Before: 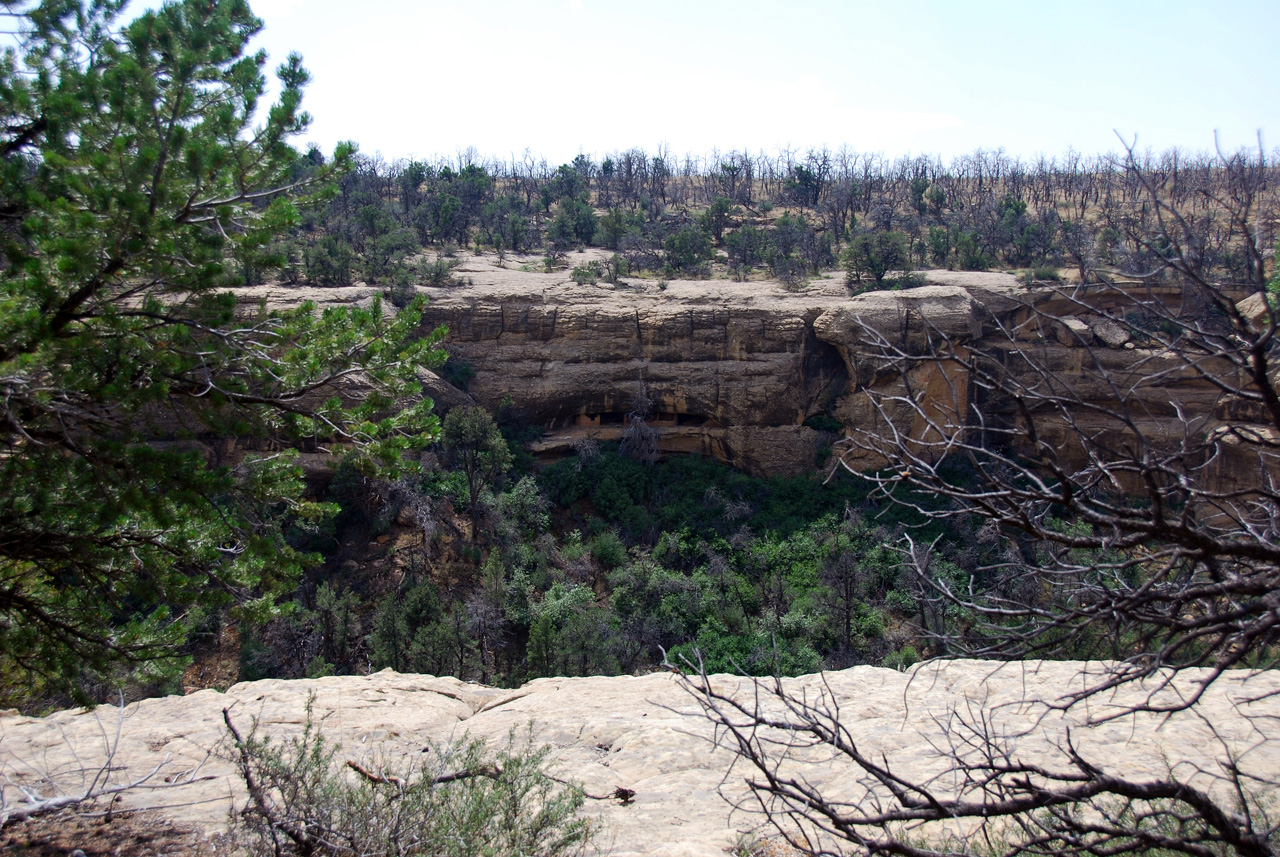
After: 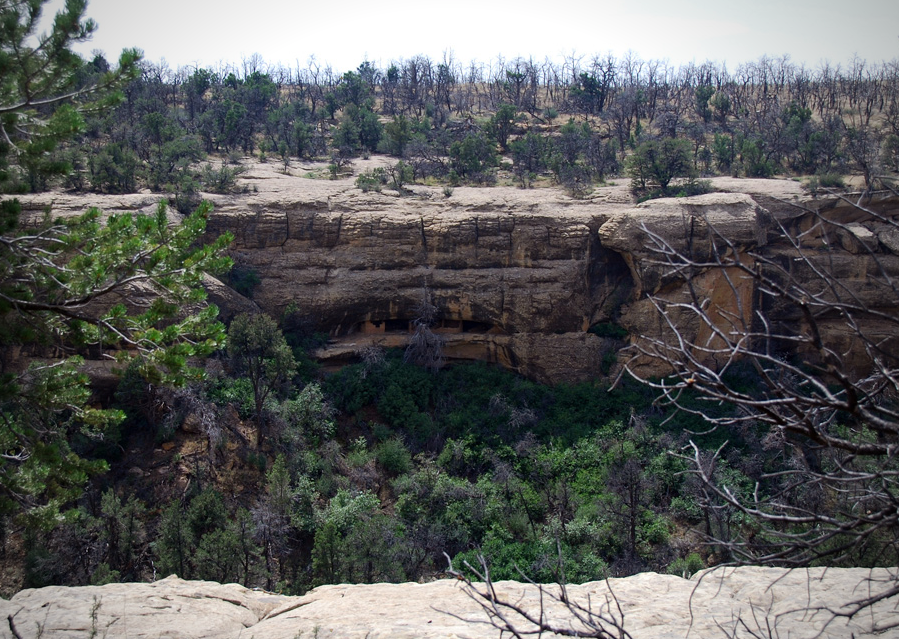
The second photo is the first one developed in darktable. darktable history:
vignetting: fall-off start 75.11%, width/height ratio 1.081, unbound false
crop and rotate: left 16.807%, top 10.857%, right 12.946%, bottom 14.49%
